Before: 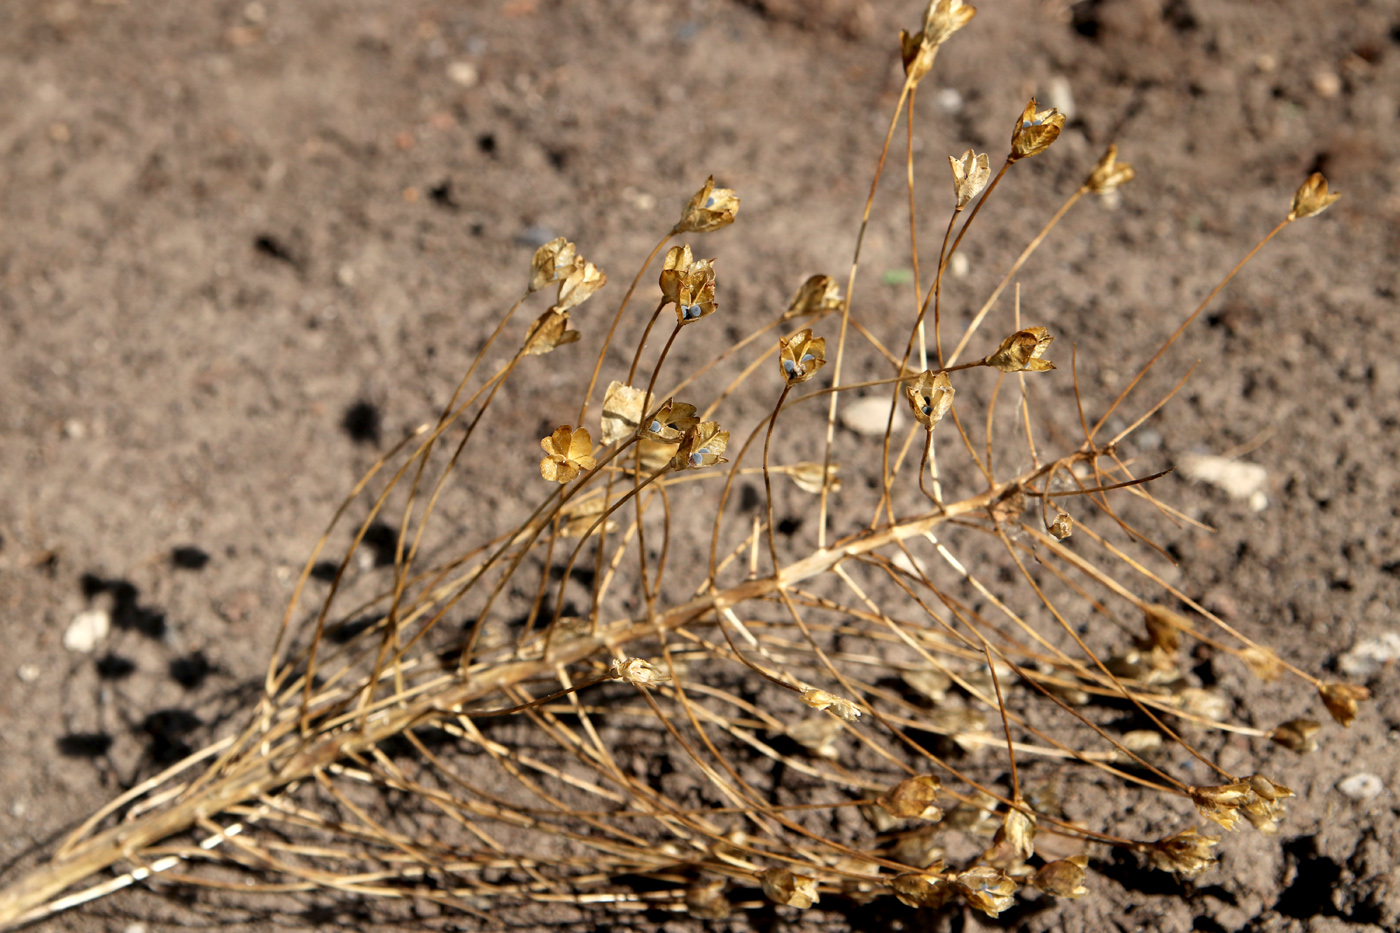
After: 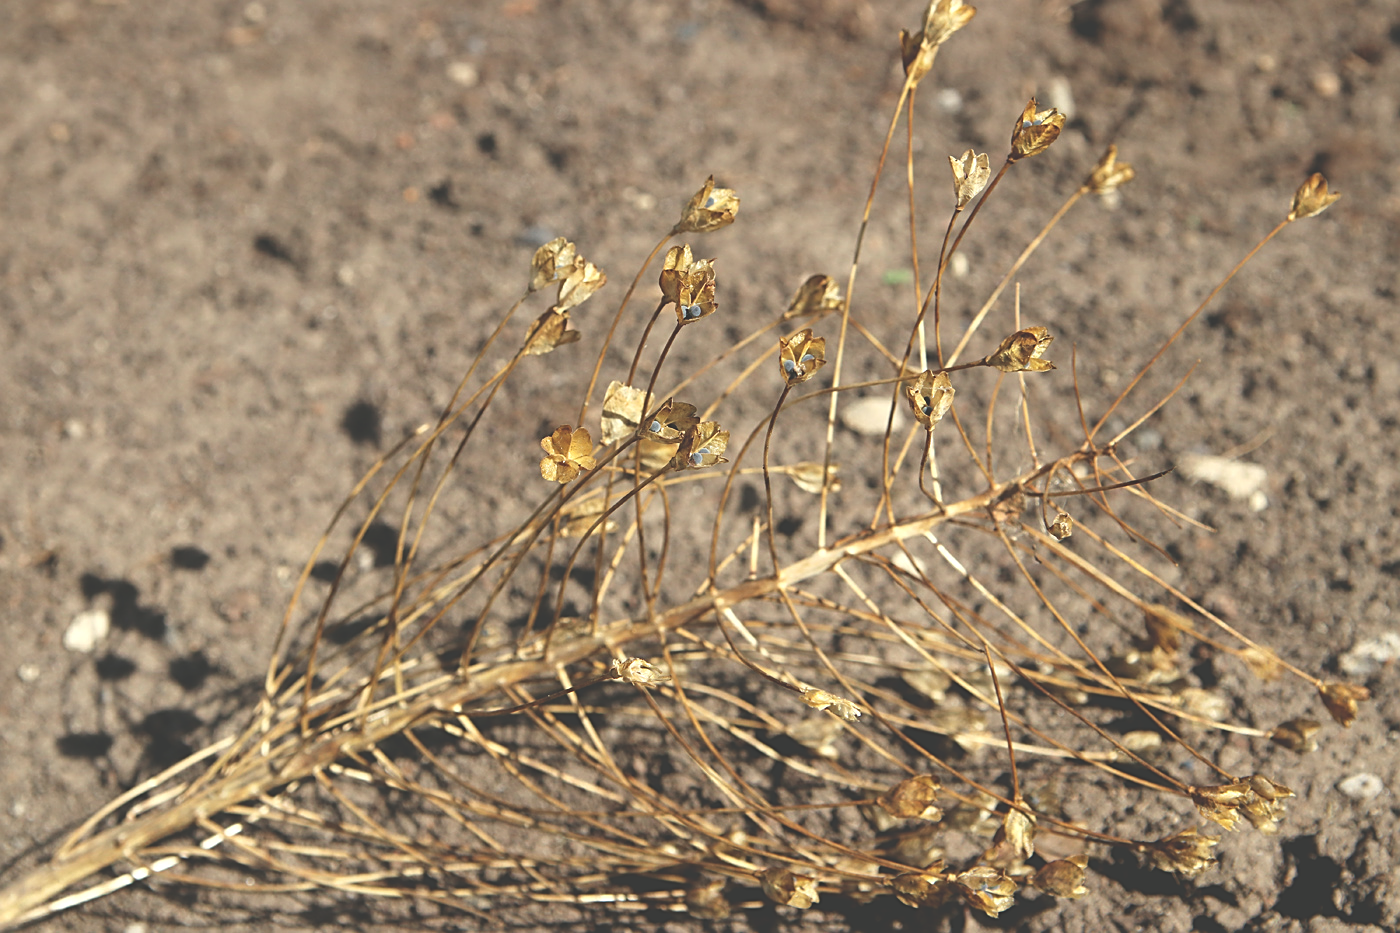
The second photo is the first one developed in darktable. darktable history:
exposure: black level correction -0.042, exposure 0.064 EV, compensate highlight preservation false
sharpen: on, module defaults
color correction: highlights a* -2.57, highlights b* 2.59
